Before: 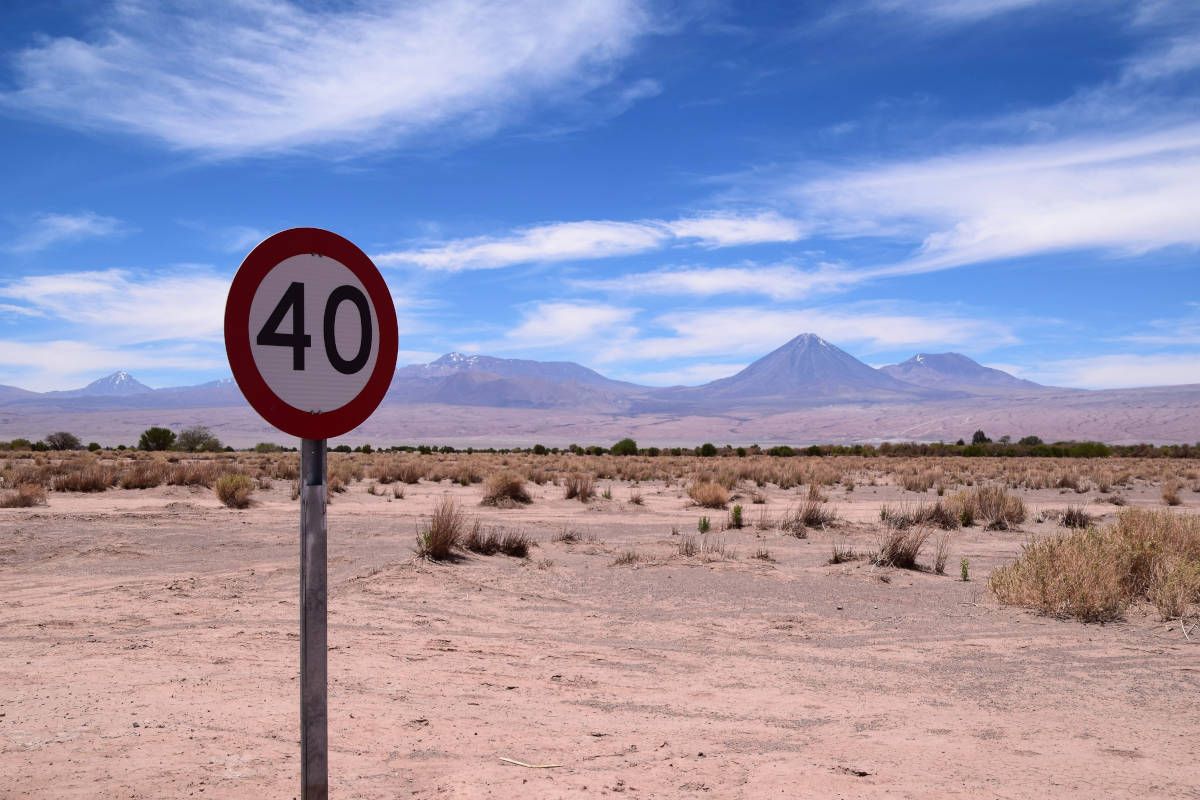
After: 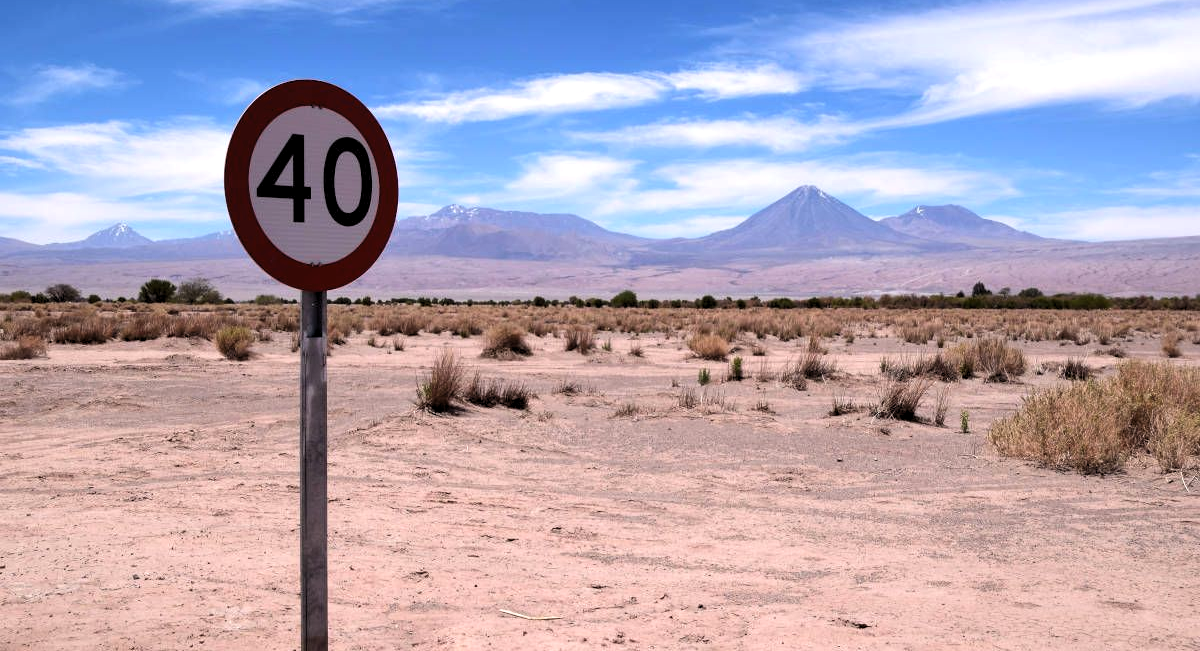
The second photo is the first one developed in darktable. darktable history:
levels: levels [0.055, 0.477, 0.9]
crop and rotate: top 18.507%
